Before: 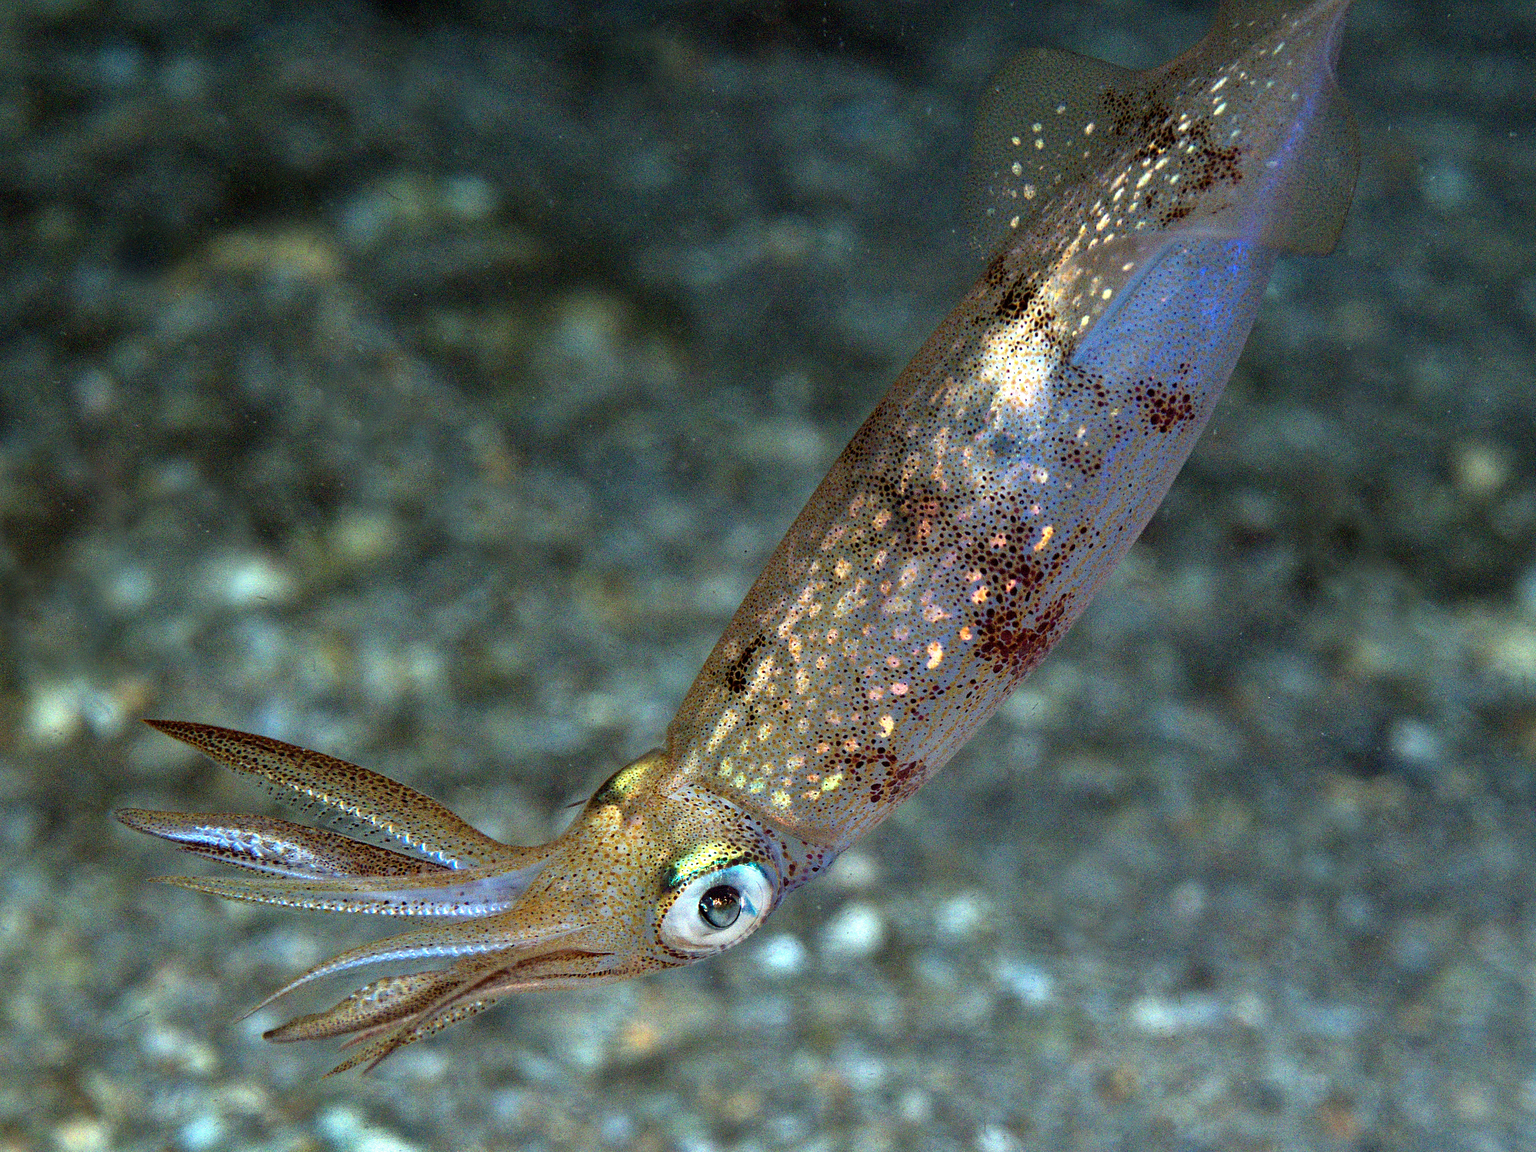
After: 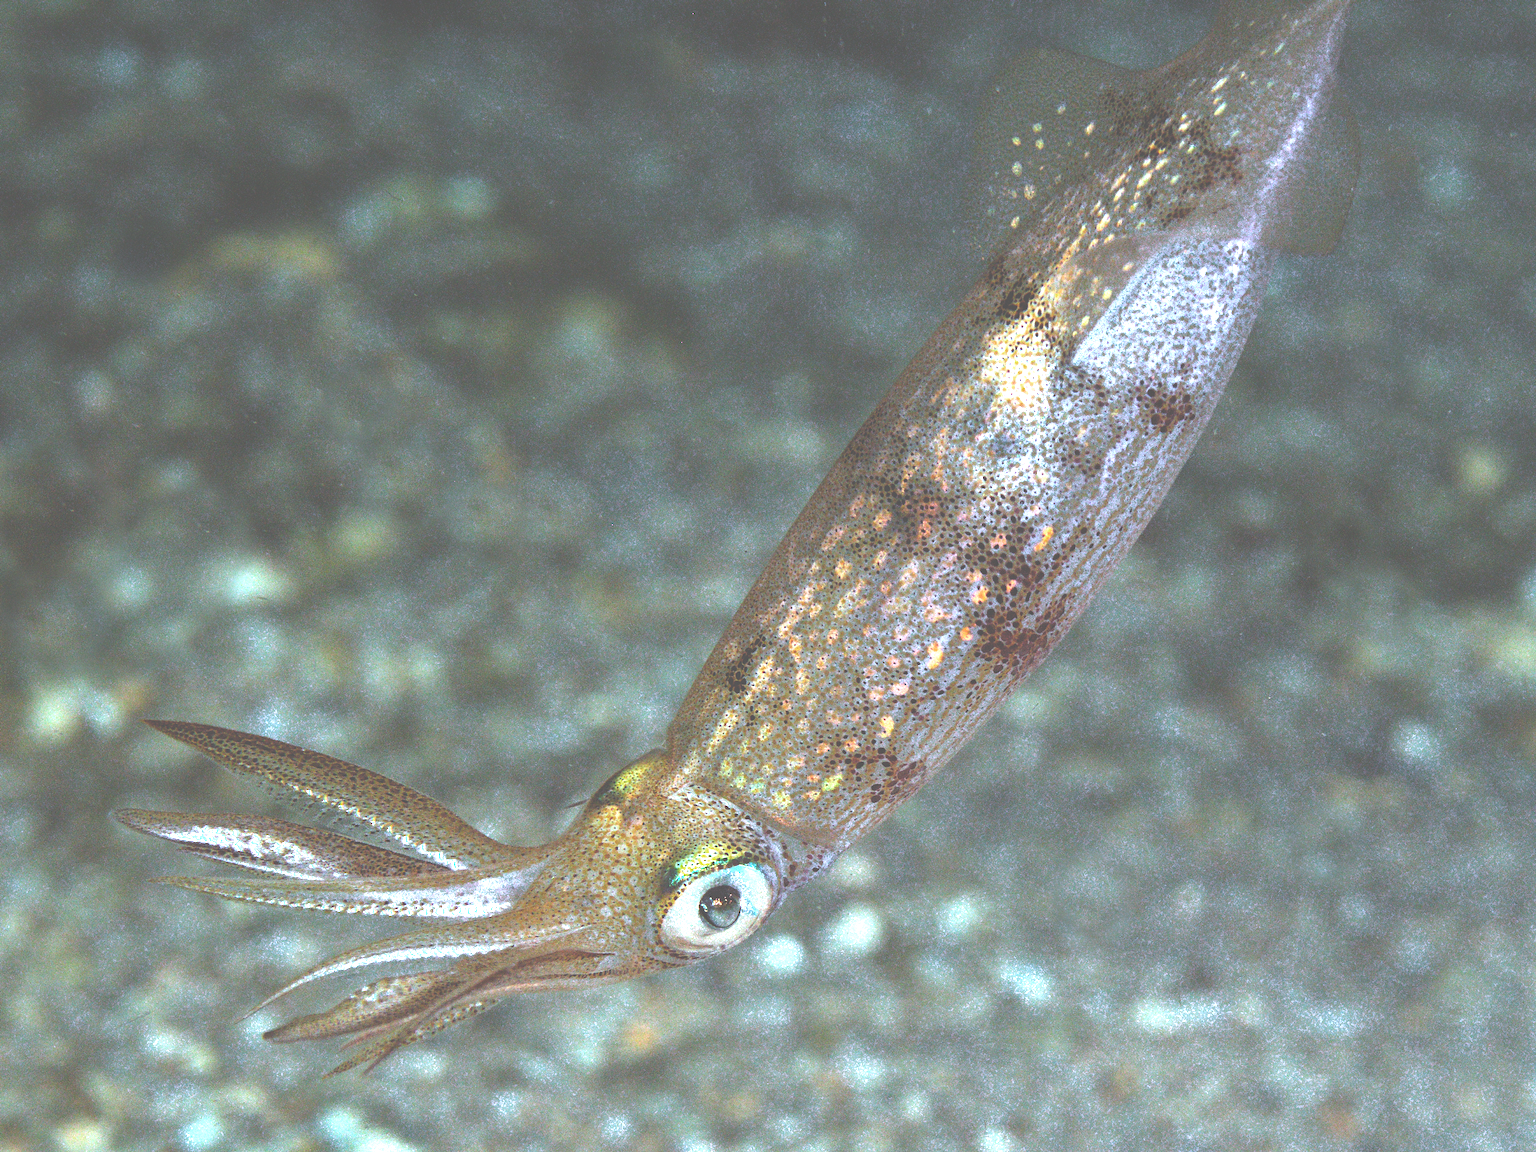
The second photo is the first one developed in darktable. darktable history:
exposure: black level correction -0.071, exposure 0.5 EV, compensate highlight preservation false
color zones: curves: ch0 [(0.203, 0.433) (0.607, 0.517) (0.697, 0.696) (0.705, 0.897)]
